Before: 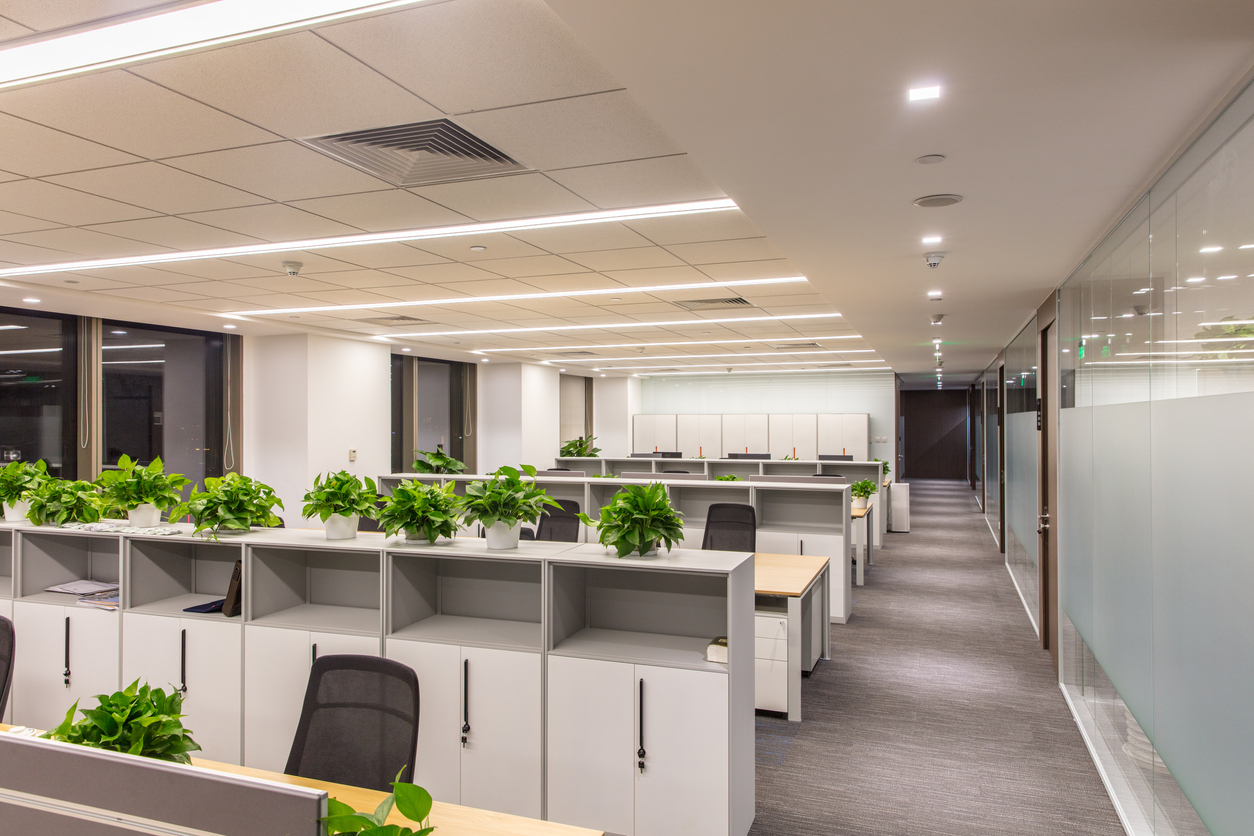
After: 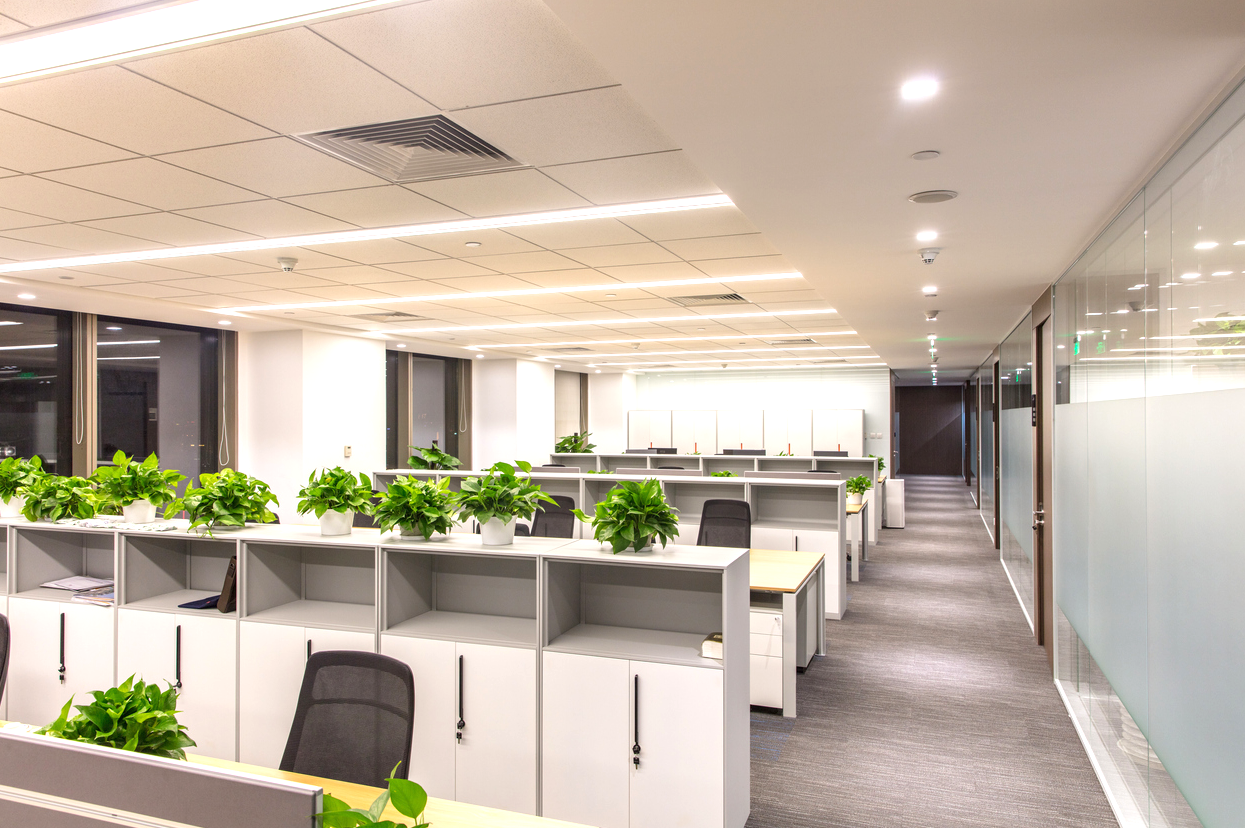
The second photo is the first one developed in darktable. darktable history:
crop: left 0.434%, top 0.485%, right 0.244%, bottom 0.386%
exposure: exposure 0.559 EV, compensate highlight preservation false
